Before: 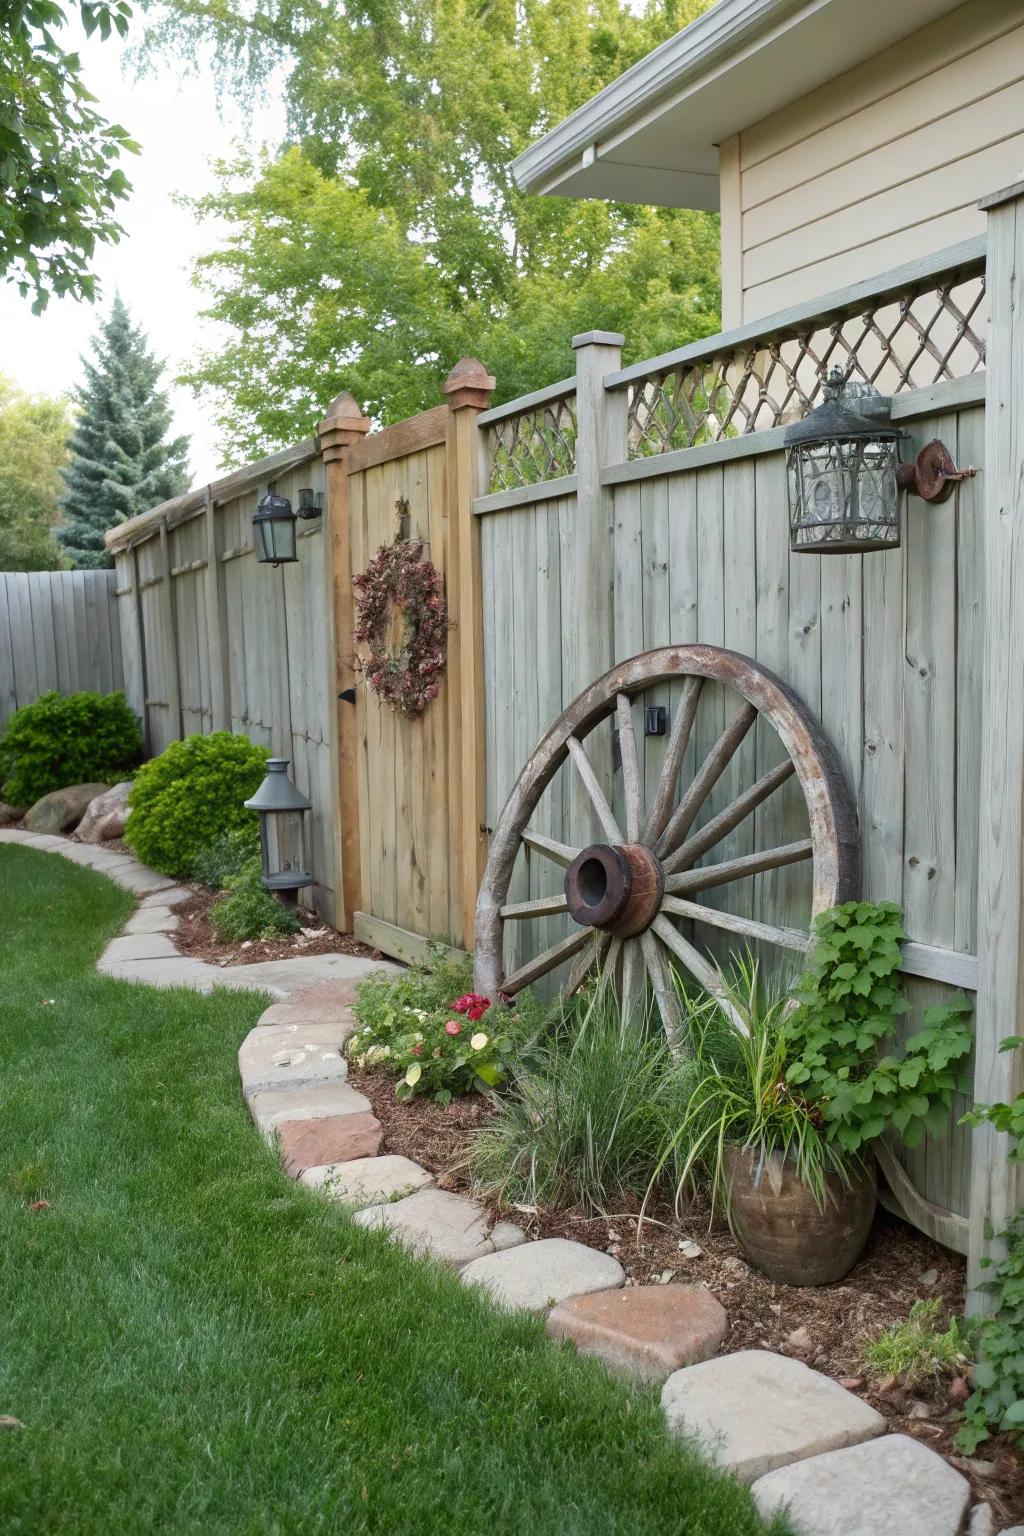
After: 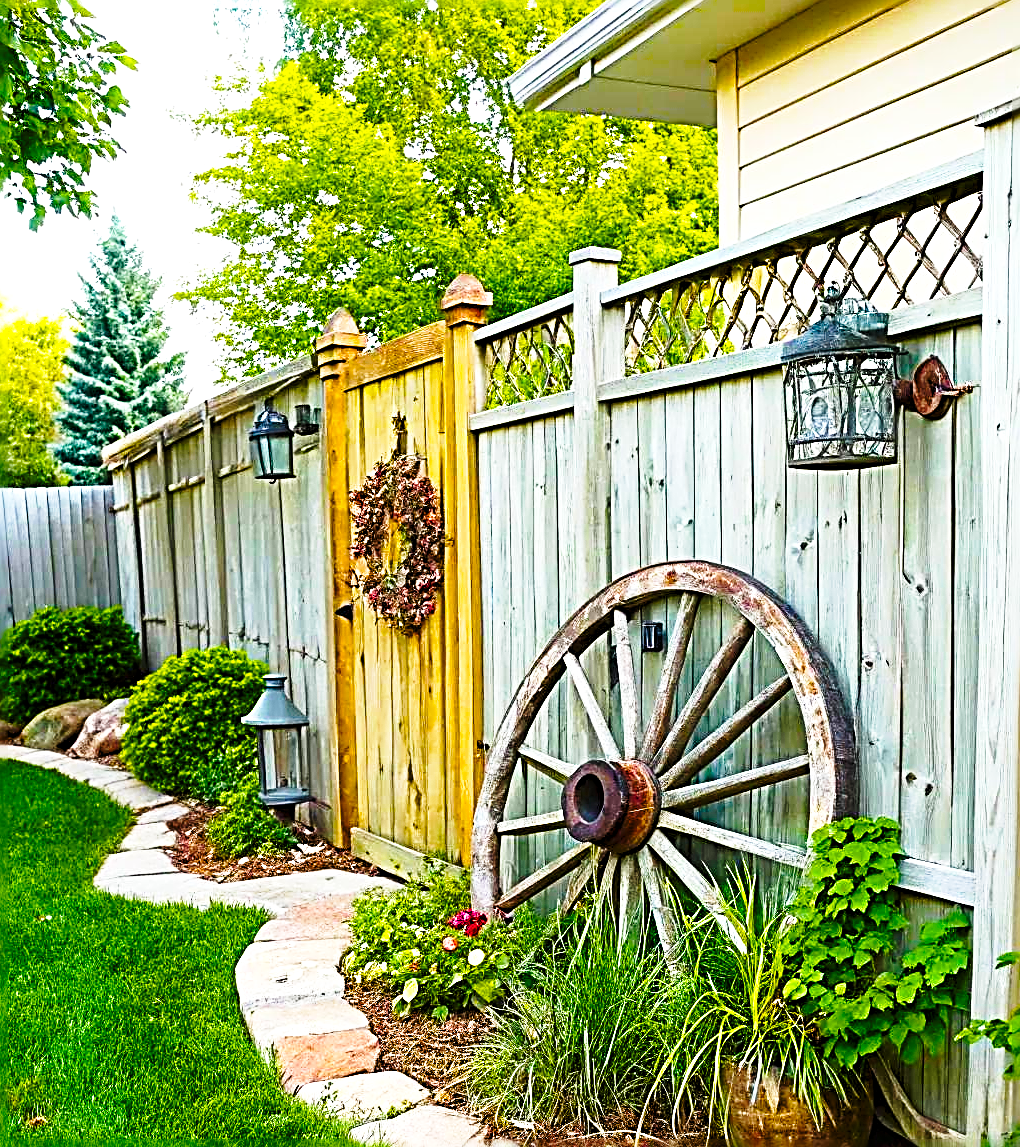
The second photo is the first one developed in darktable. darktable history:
color balance rgb: linear chroma grading › shadows -40%, linear chroma grading › highlights 40%, linear chroma grading › global chroma 45%, linear chroma grading › mid-tones -30%, perceptual saturation grading › global saturation 55%, perceptual saturation grading › highlights -50%, perceptual saturation grading › mid-tones 40%, perceptual saturation grading › shadows 30%, perceptual brilliance grading › global brilliance 20%, perceptual brilliance grading › shadows -40%, global vibrance 35%
crop: left 0.387%, top 5.469%, bottom 19.809%
base curve: curves: ch0 [(0, 0) (0.028, 0.03) (0.121, 0.232) (0.46, 0.748) (0.859, 0.968) (1, 1)], preserve colors none
sharpen: radius 3.158, amount 1.731
